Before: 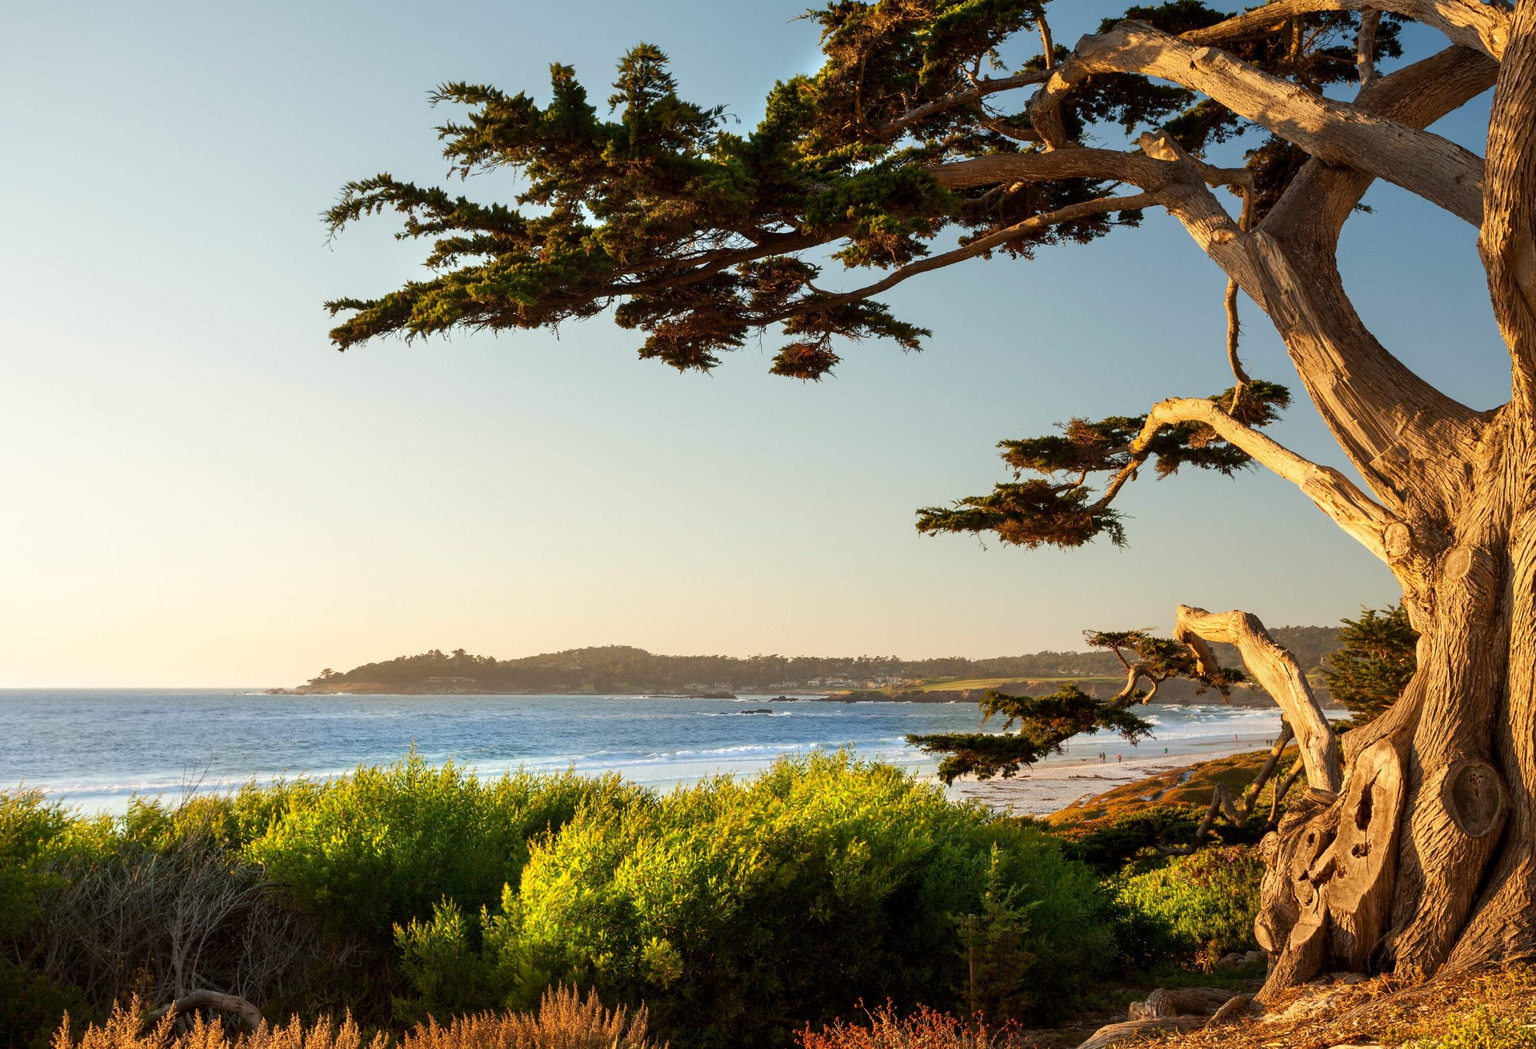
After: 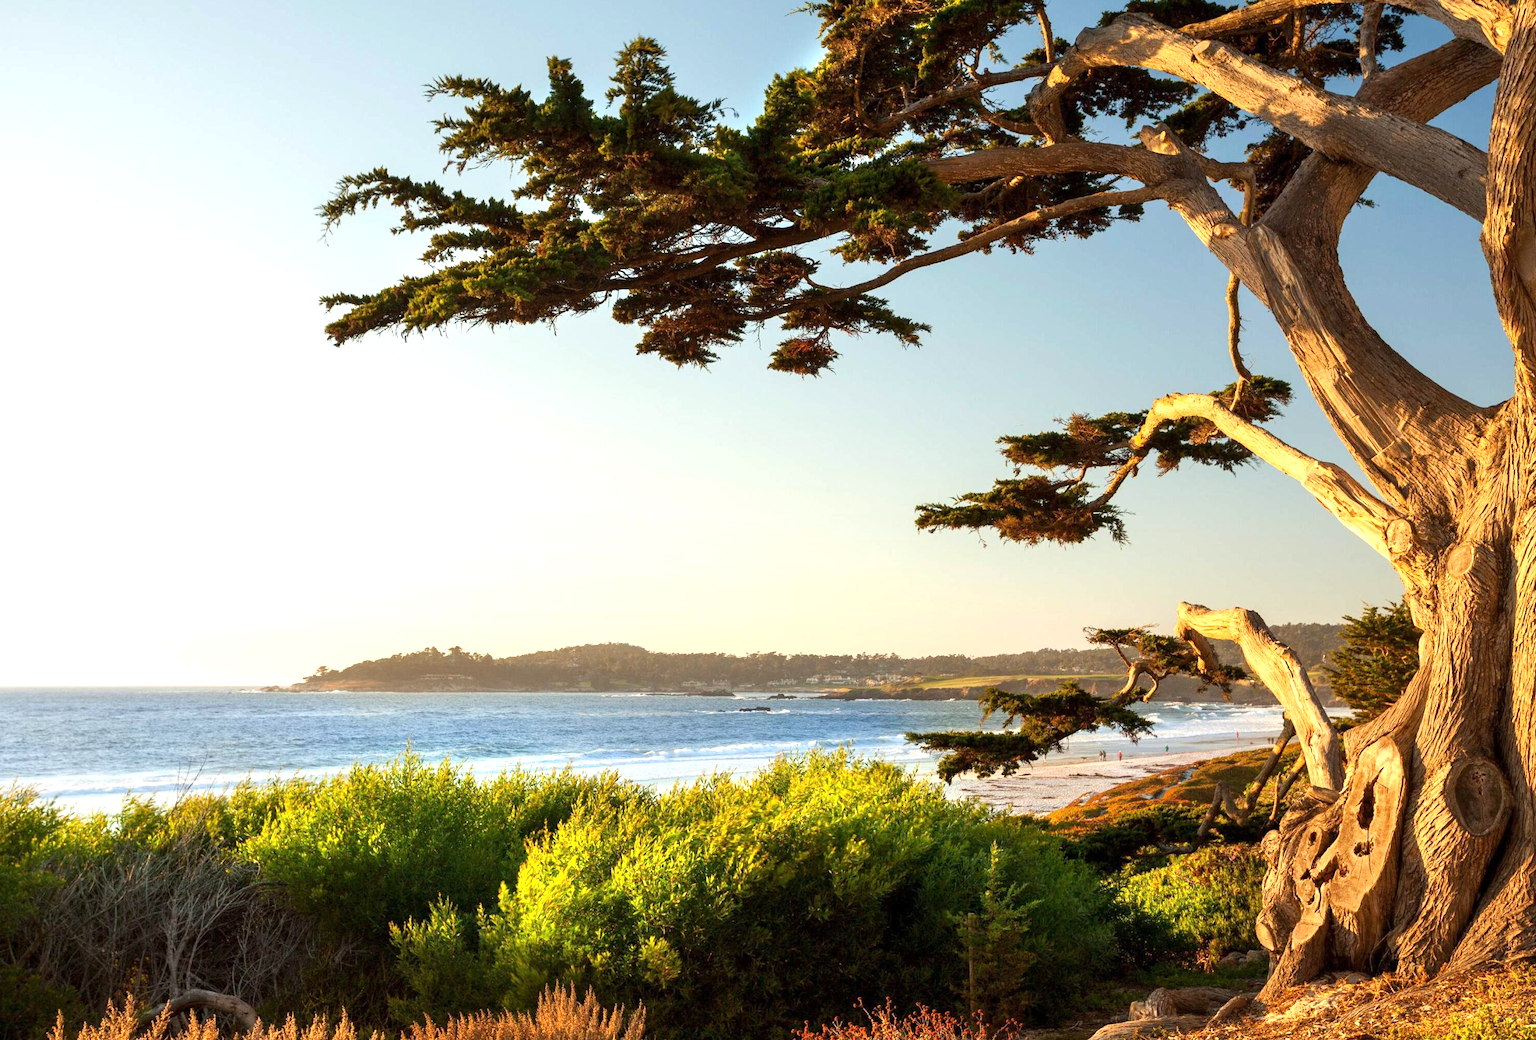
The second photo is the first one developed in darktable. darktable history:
exposure: exposure 0.561 EV, compensate highlight preservation false
crop: left 0.443%, top 0.739%, right 0.177%, bottom 0.661%
